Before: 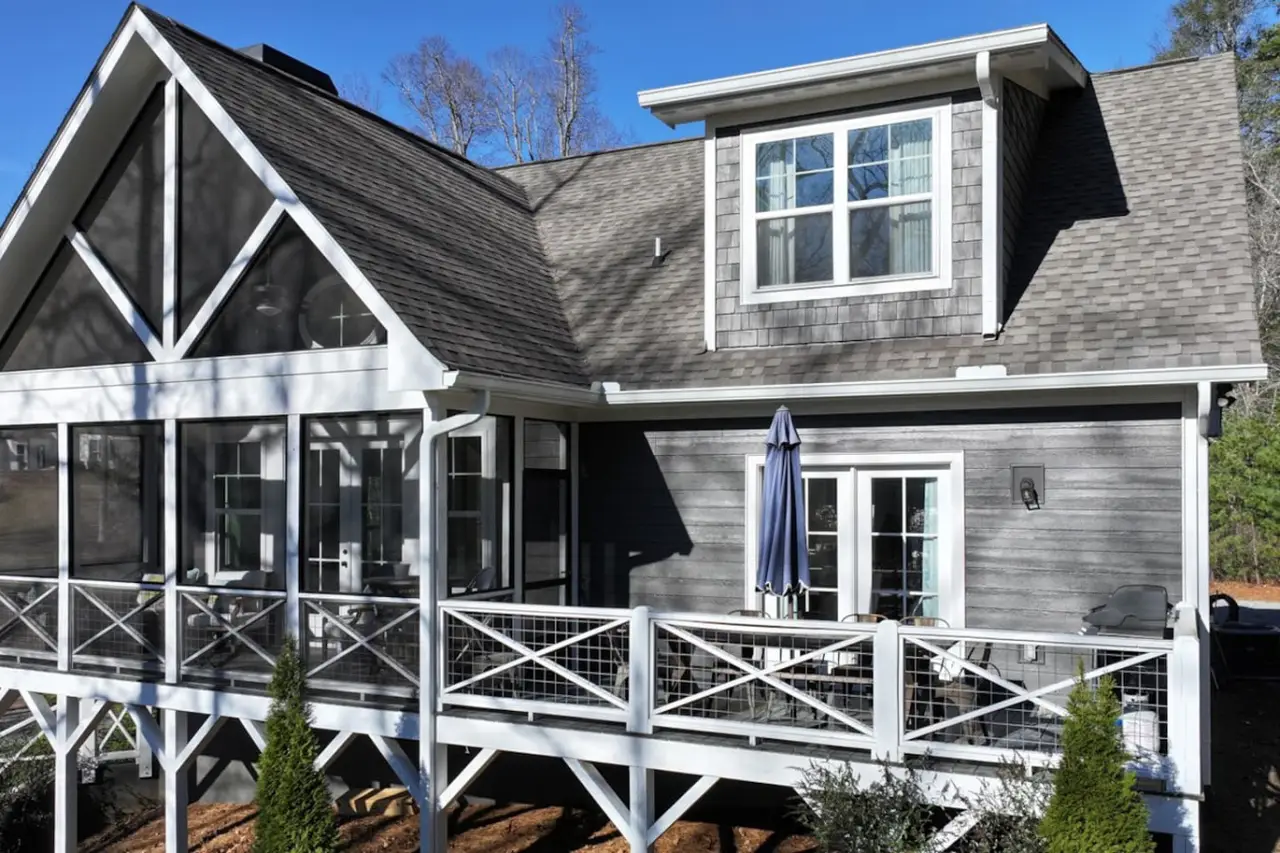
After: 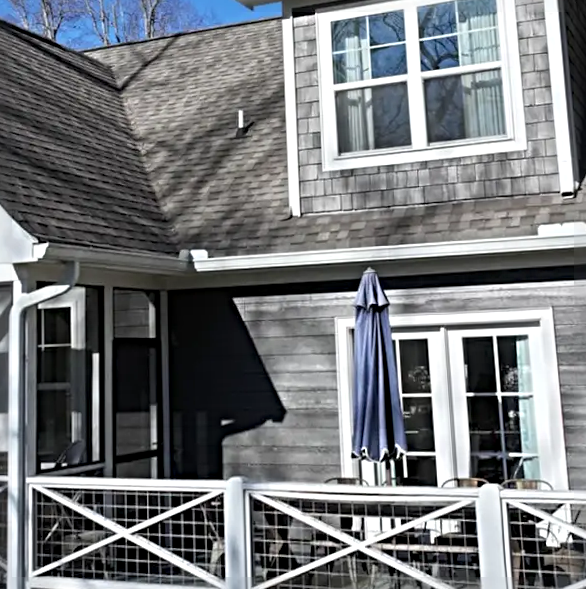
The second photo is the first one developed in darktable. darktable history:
crop: left 32.075%, top 10.976%, right 18.355%, bottom 17.596%
rotate and perspective: rotation -1.68°, lens shift (vertical) -0.146, crop left 0.049, crop right 0.912, crop top 0.032, crop bottom 0.96
sharpen: radius 4.883
